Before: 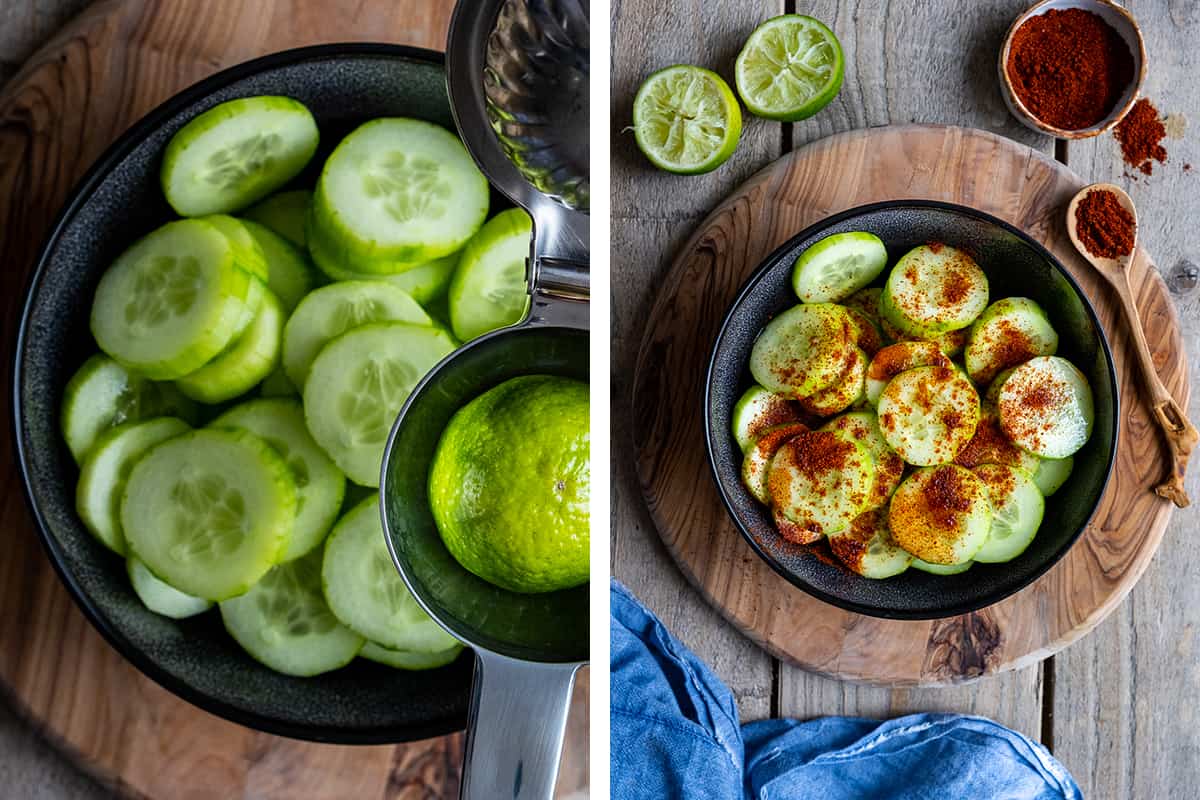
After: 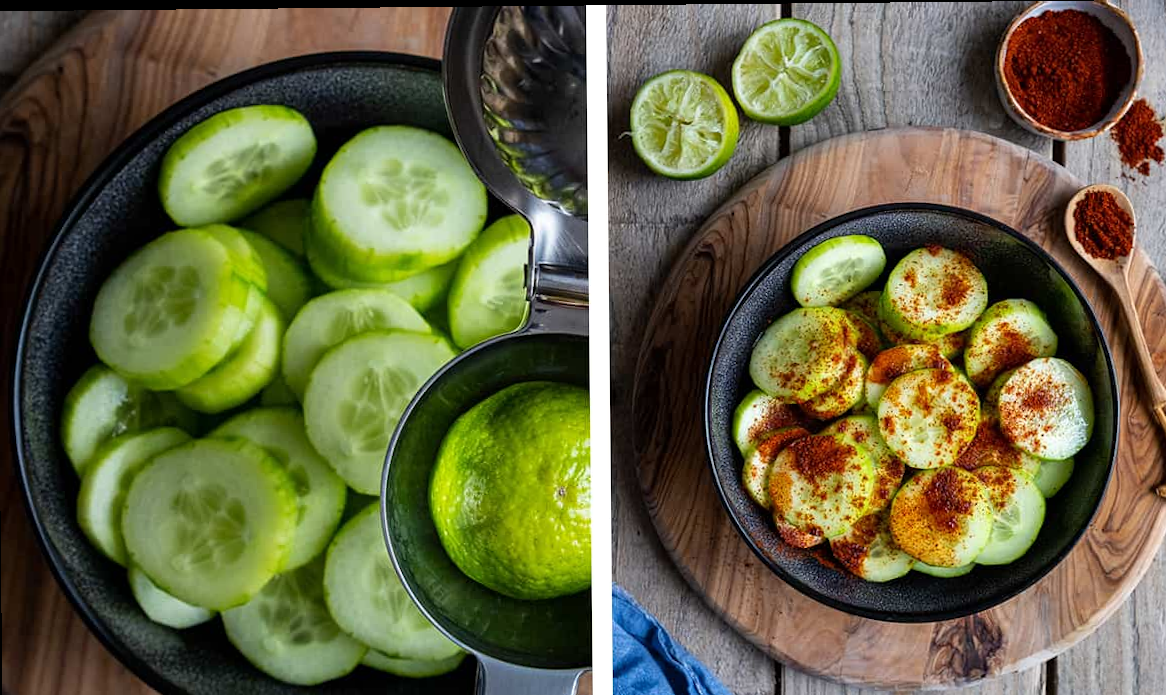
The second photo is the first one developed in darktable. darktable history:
crop and rotate: angle 0.562°, left 0.368%, right 3.03%, bottom 14.272%
